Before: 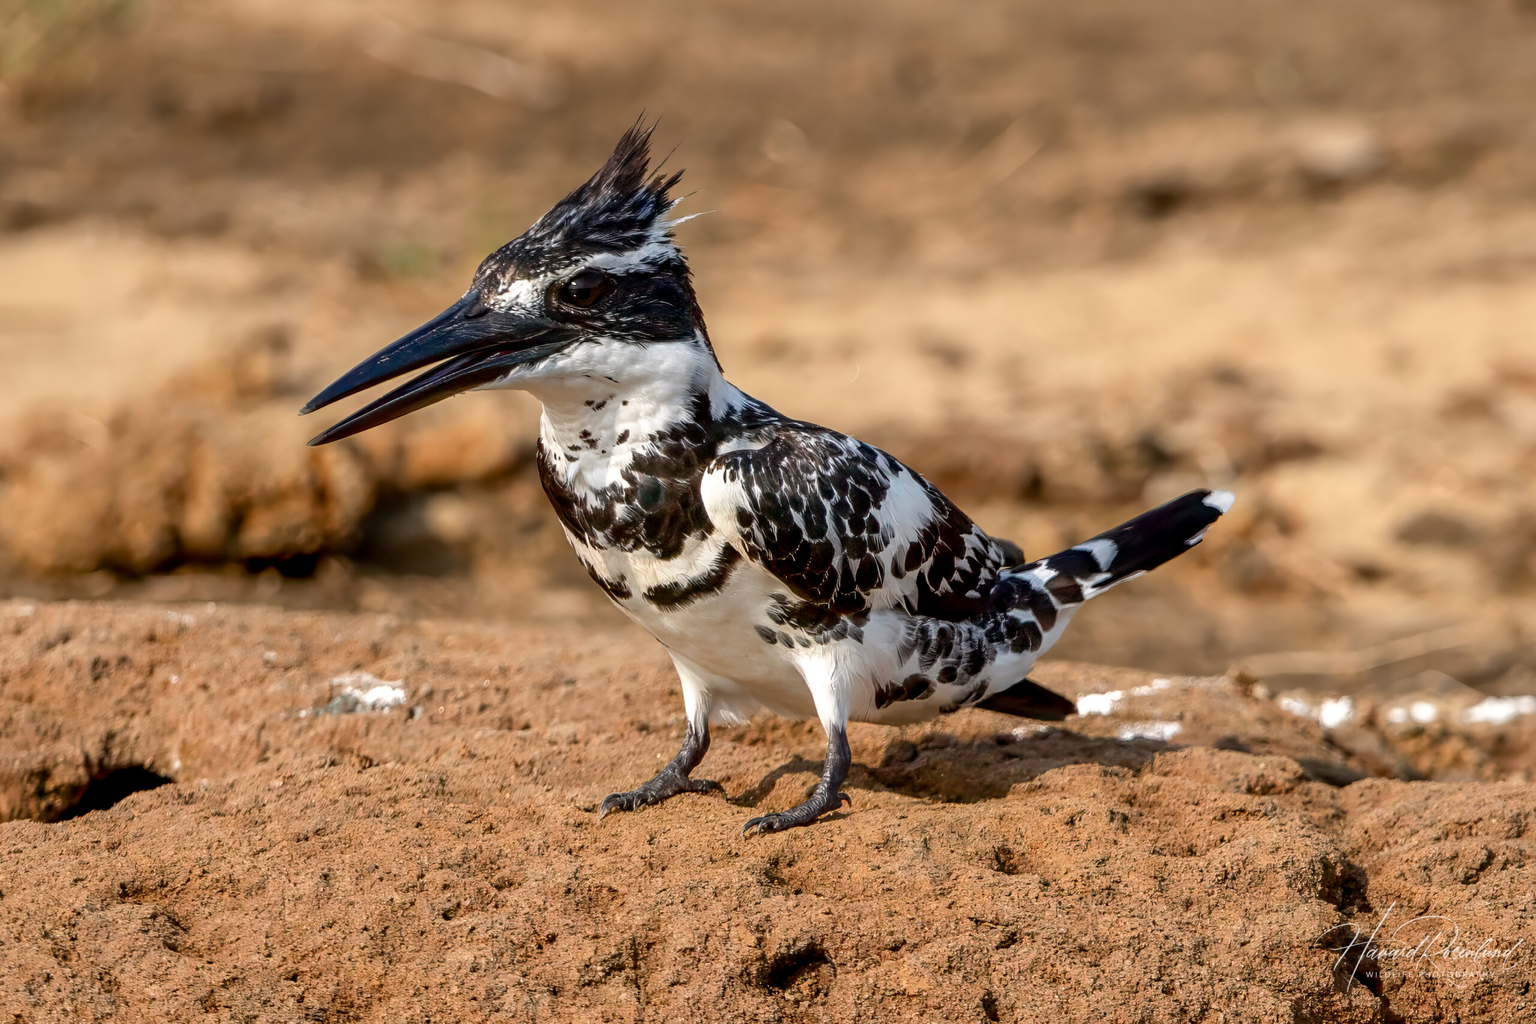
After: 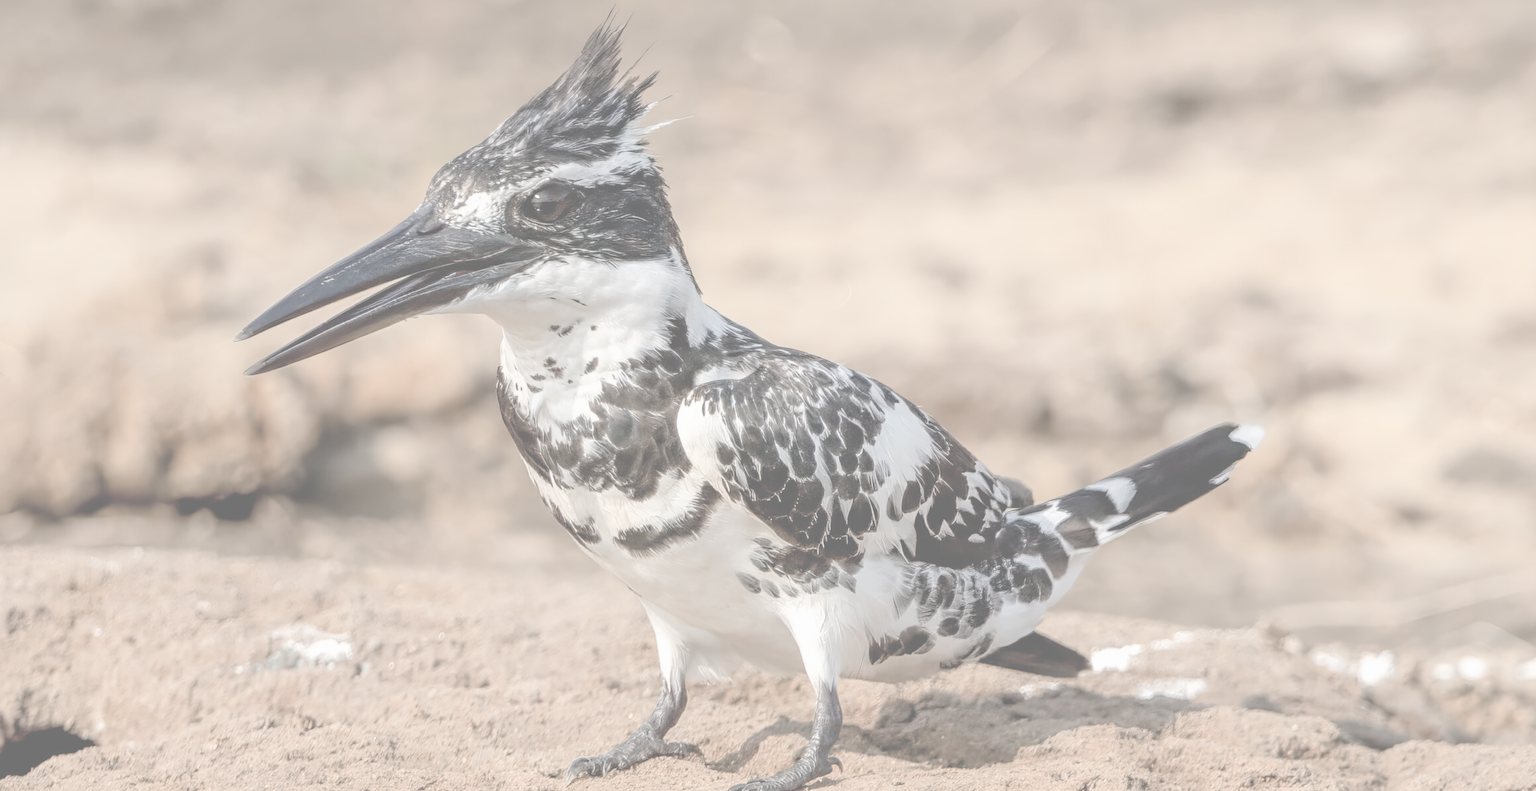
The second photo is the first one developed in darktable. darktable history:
exposure: exposure 0.74 EV, compensate highlight preservation false
crop: left 5.596%, top 10.314%, right 3.534%, bottom 19.395%
contrast brightness saturation: contrast -0.32, brightness 0.75, saturation -0.78
